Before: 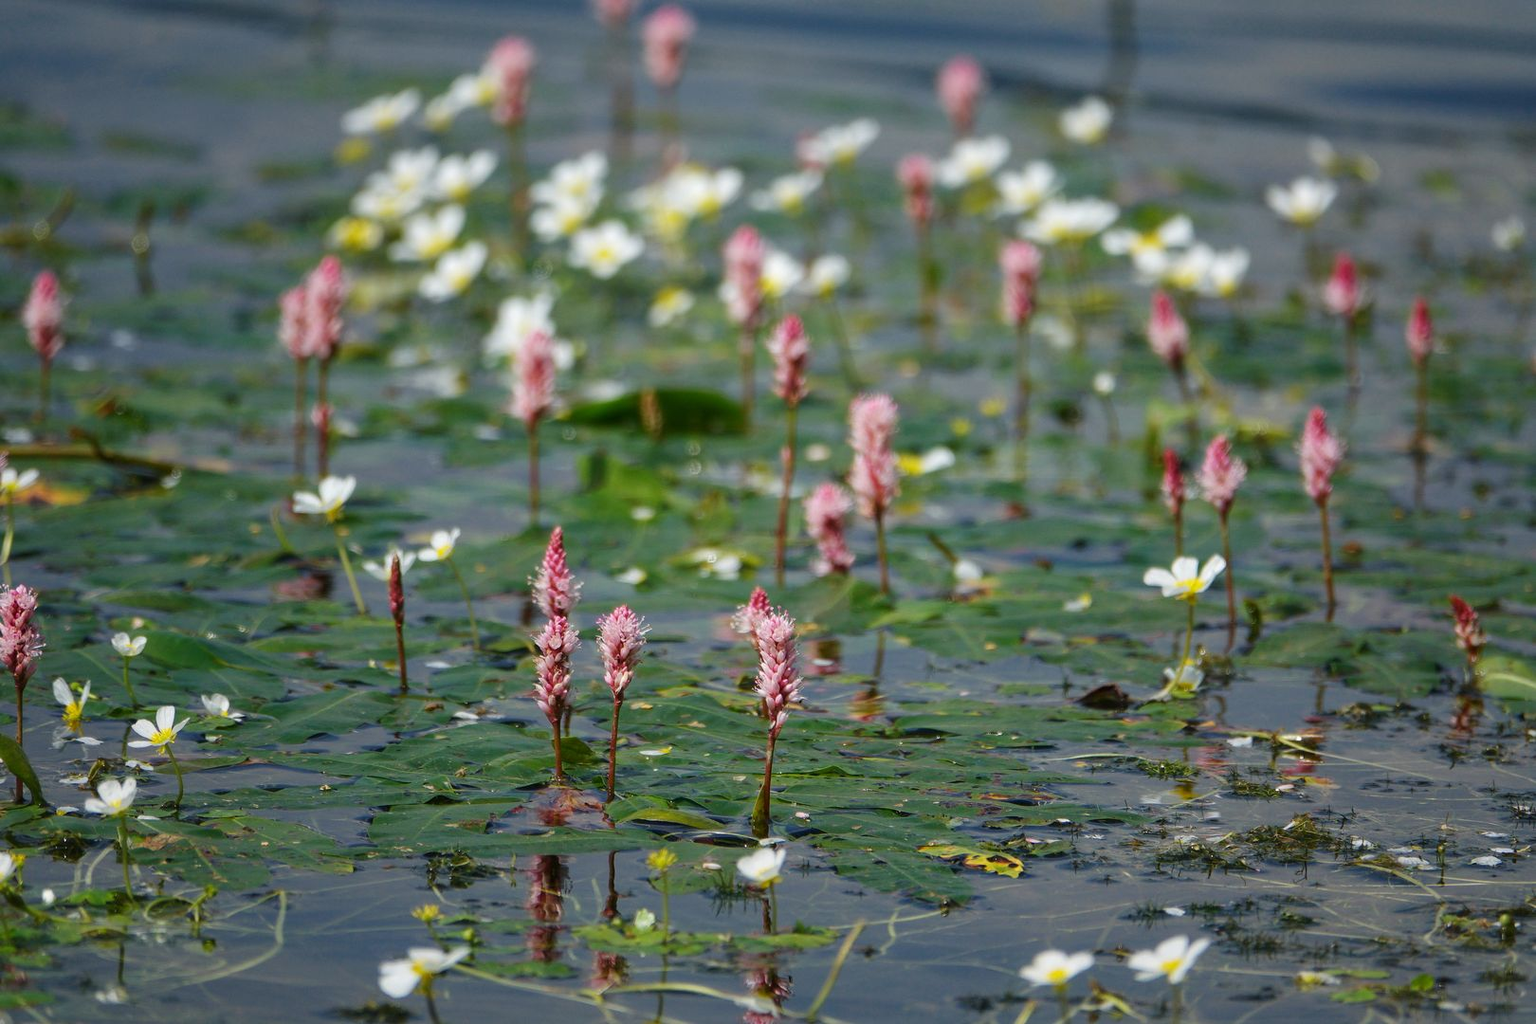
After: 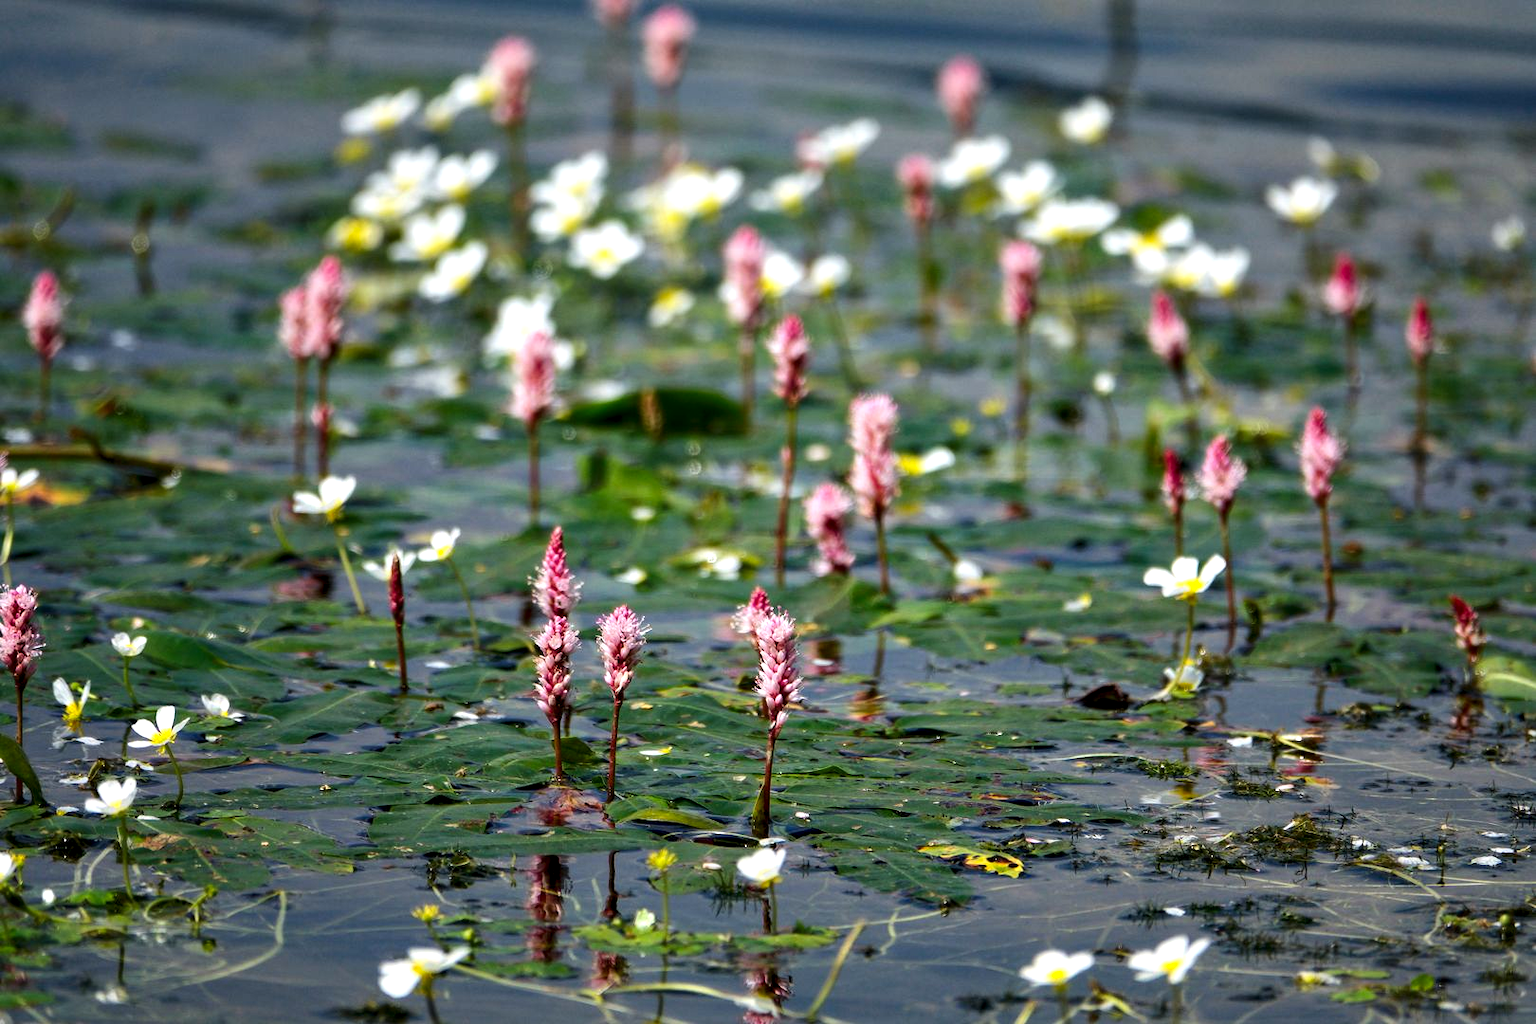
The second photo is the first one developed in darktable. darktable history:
contrast equalizer: octaves 7, y [[0.528, 0.548, 0.563, 0.562, 0.546, 0.526], [0.55 ×6], [0 ×6], [0 ×6], [0 ×6]]
tone equalizer: -8 EV -0.417 EV, -7 EV -0.389 EV, -6 EV -0.333 EV, -5 EV -0.222 EV, -3 EV 0.222 EV, -2 EV 0.333 EV, -1 EV 0.389 EV, +0 EV 0.417 EV, edges refinement/feathering 500, mask exposure compensation -1.57 EV, preserve details no
